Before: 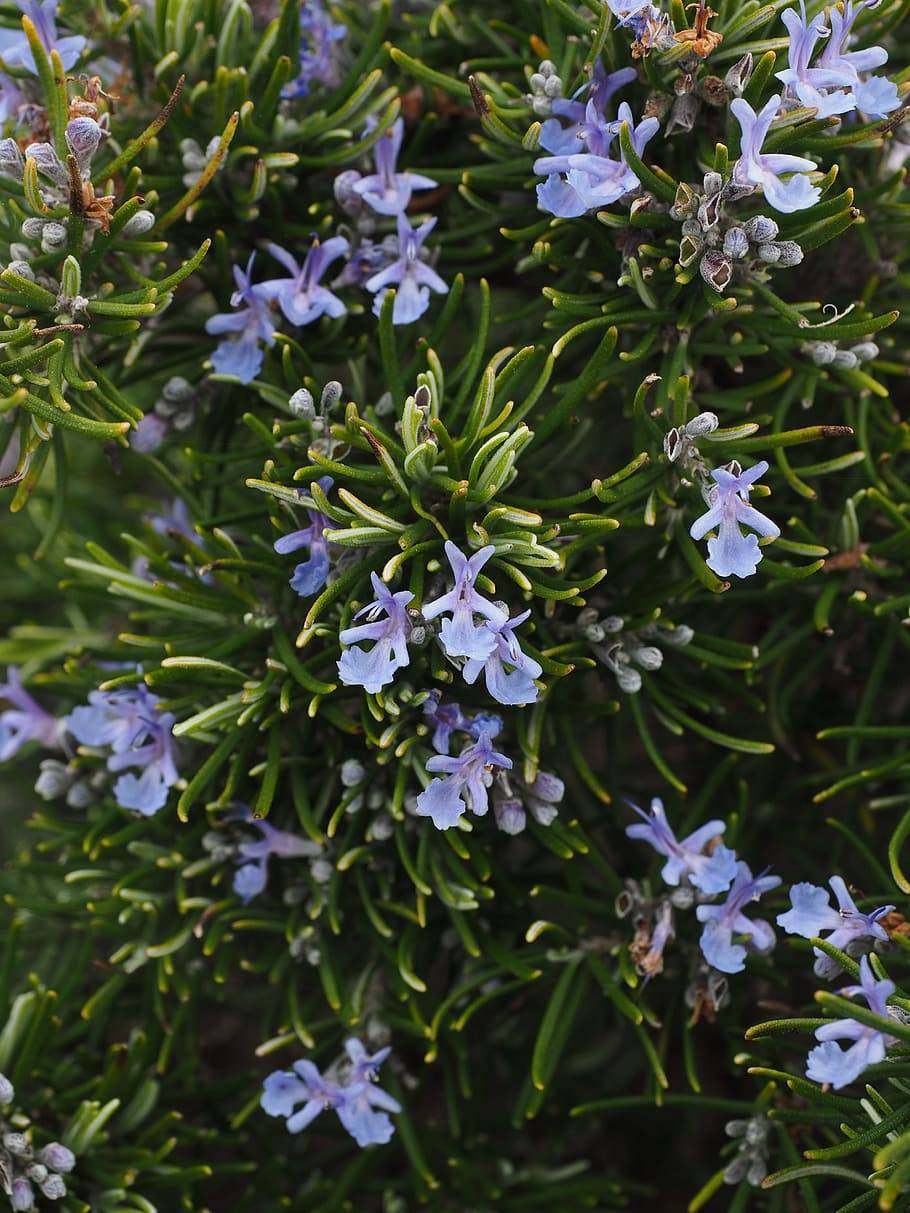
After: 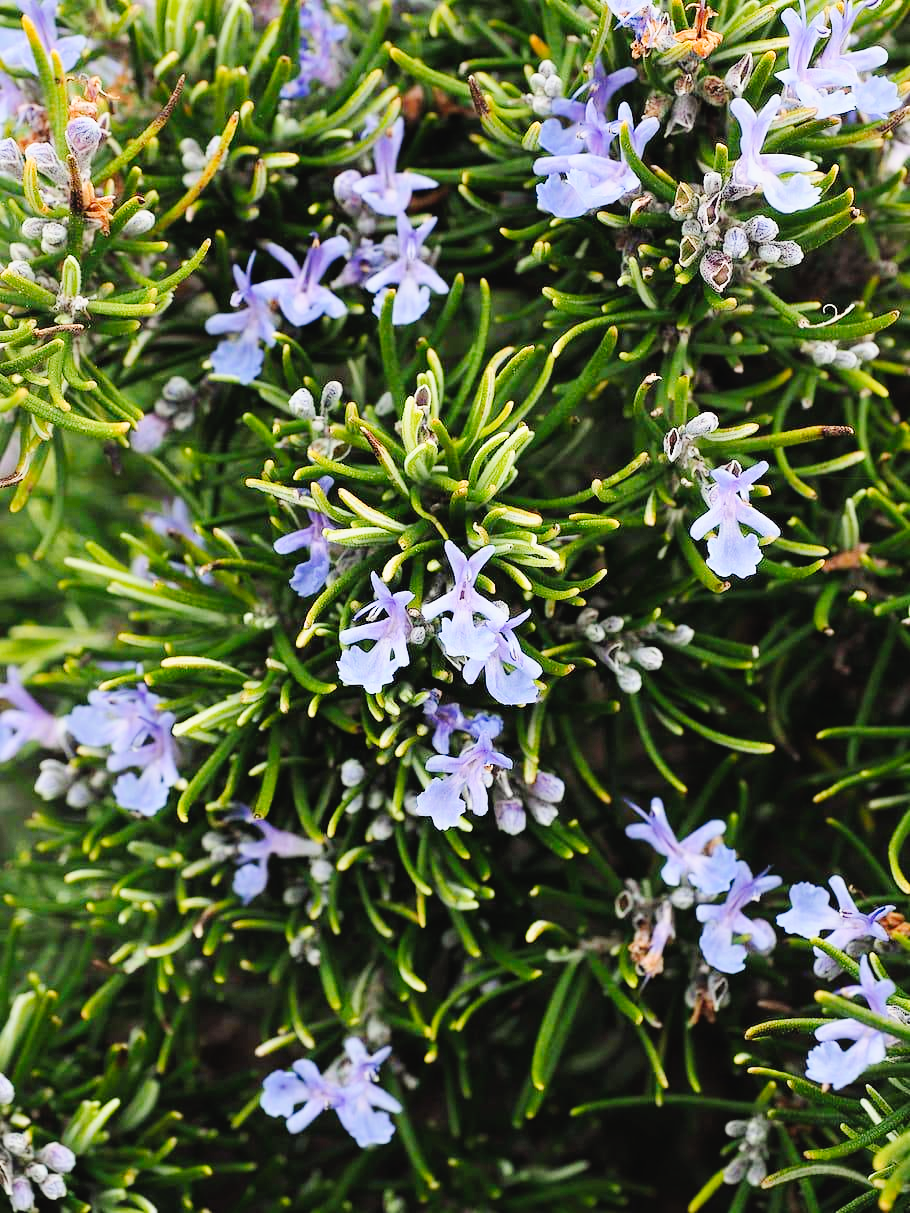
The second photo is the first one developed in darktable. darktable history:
filmic rgb: black relative exposure -7.65 EV, white relative exposure 4.56 EV, hardness 3.61, color science v6 (2022)
tone curve: curves: ch0 [(0, 0.023) (0.087, 0.065) (0.184, 0.168) (0.45, 0.54) (0.57, 0.683) (0.722, 0.825) (0.877, 0.948) (1, 1)]; ch1 [(0, 0) (0.388, 0.369) (0.44, 0.44) (0.489, 0.481) (0.534, 0.528) (0.657, 0.655) (1, 1)]; ch2 [(0, 0) (0.353, 0.317) (0.408, 0.427) (0.472, 0.46) (0.5, 0.488) (0.537, 0.518) (0.576, 0.592) (0.625, 0.631) (1, 1)], preserve colors none
exposure: black level correction 0, exposure 1.105 EV, compensate exposure bias true, compensate highlight preservation false
